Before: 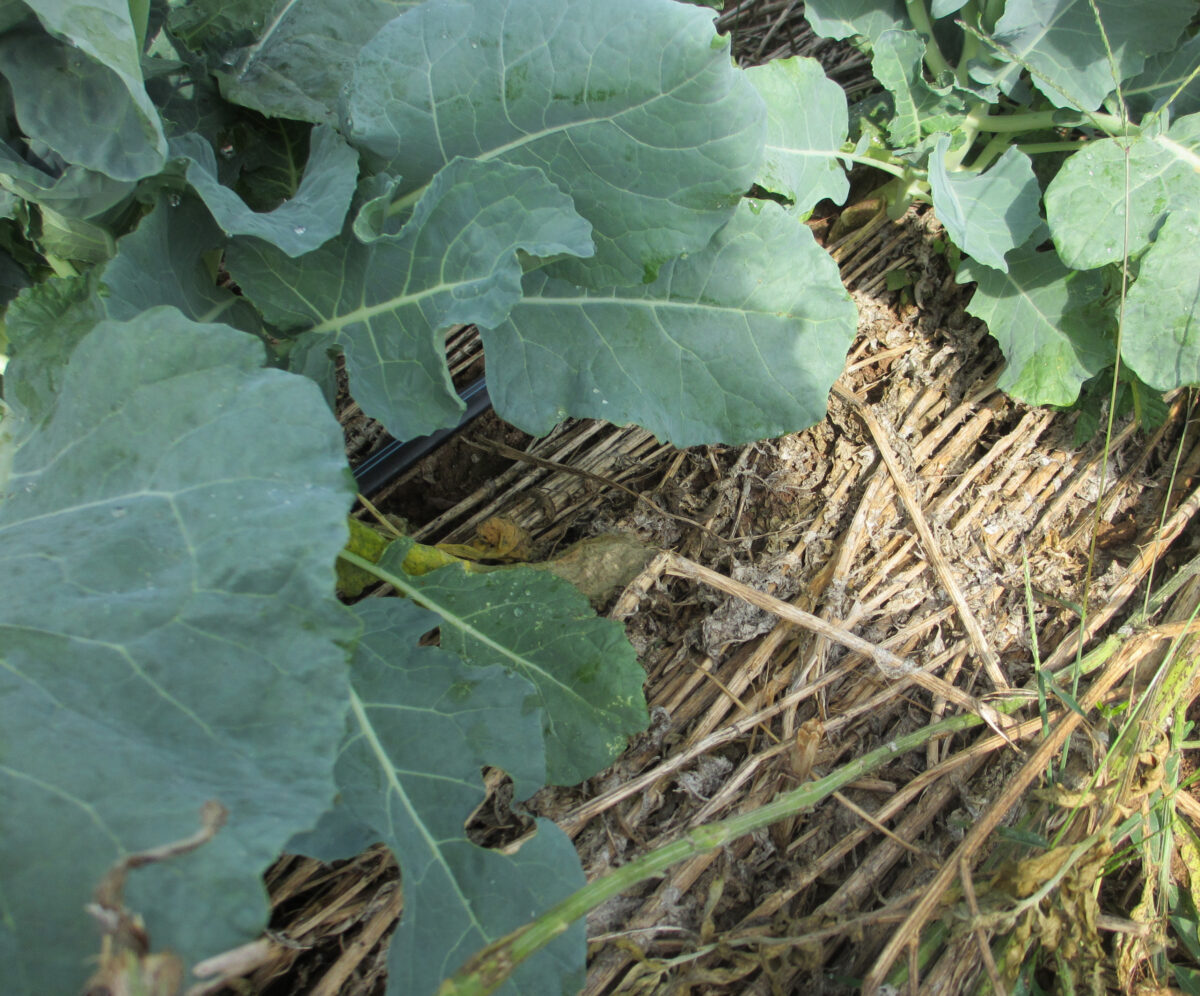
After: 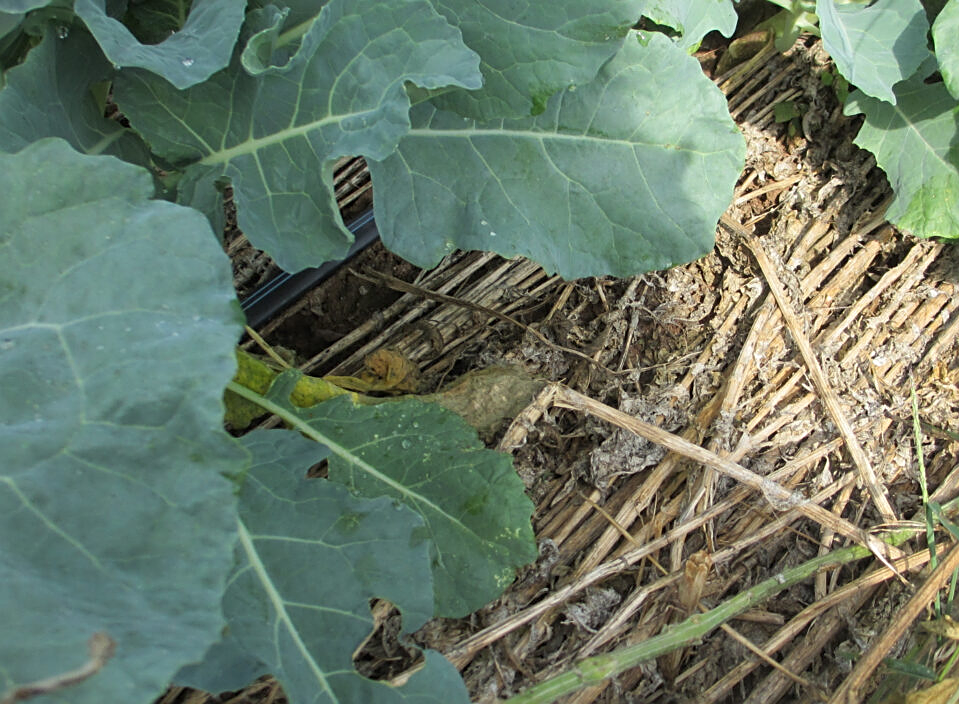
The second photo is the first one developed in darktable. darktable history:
sharpen: on, module defaults
crop: left 9.39%, top 16.926%, right 10.634%, bottom 12.364%
